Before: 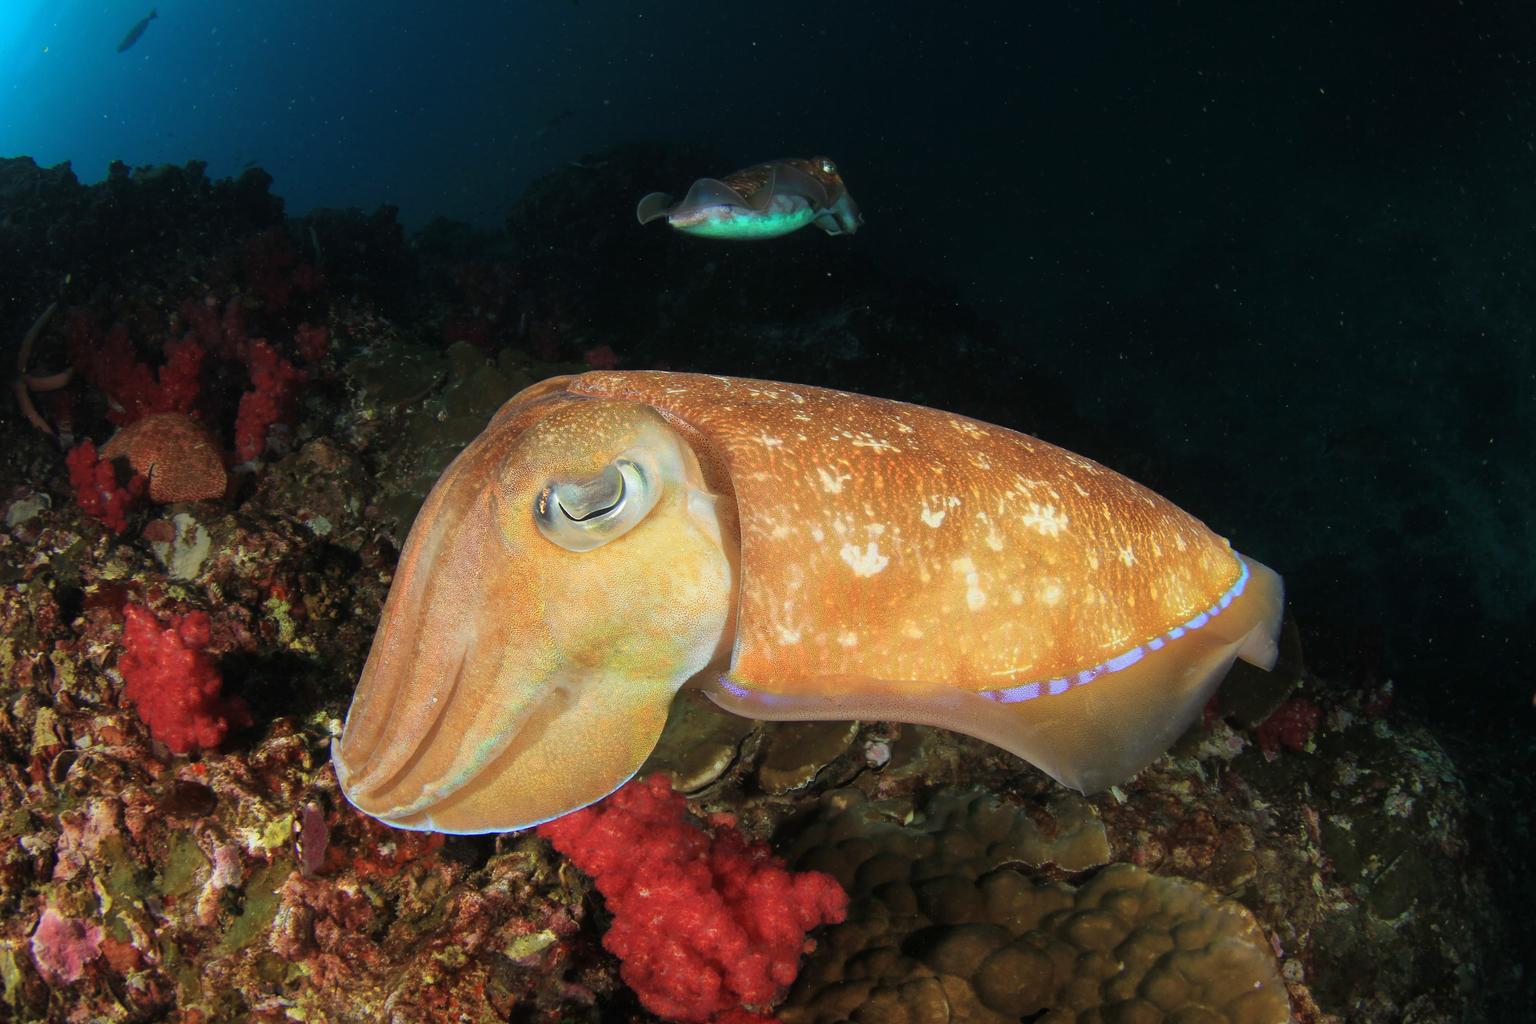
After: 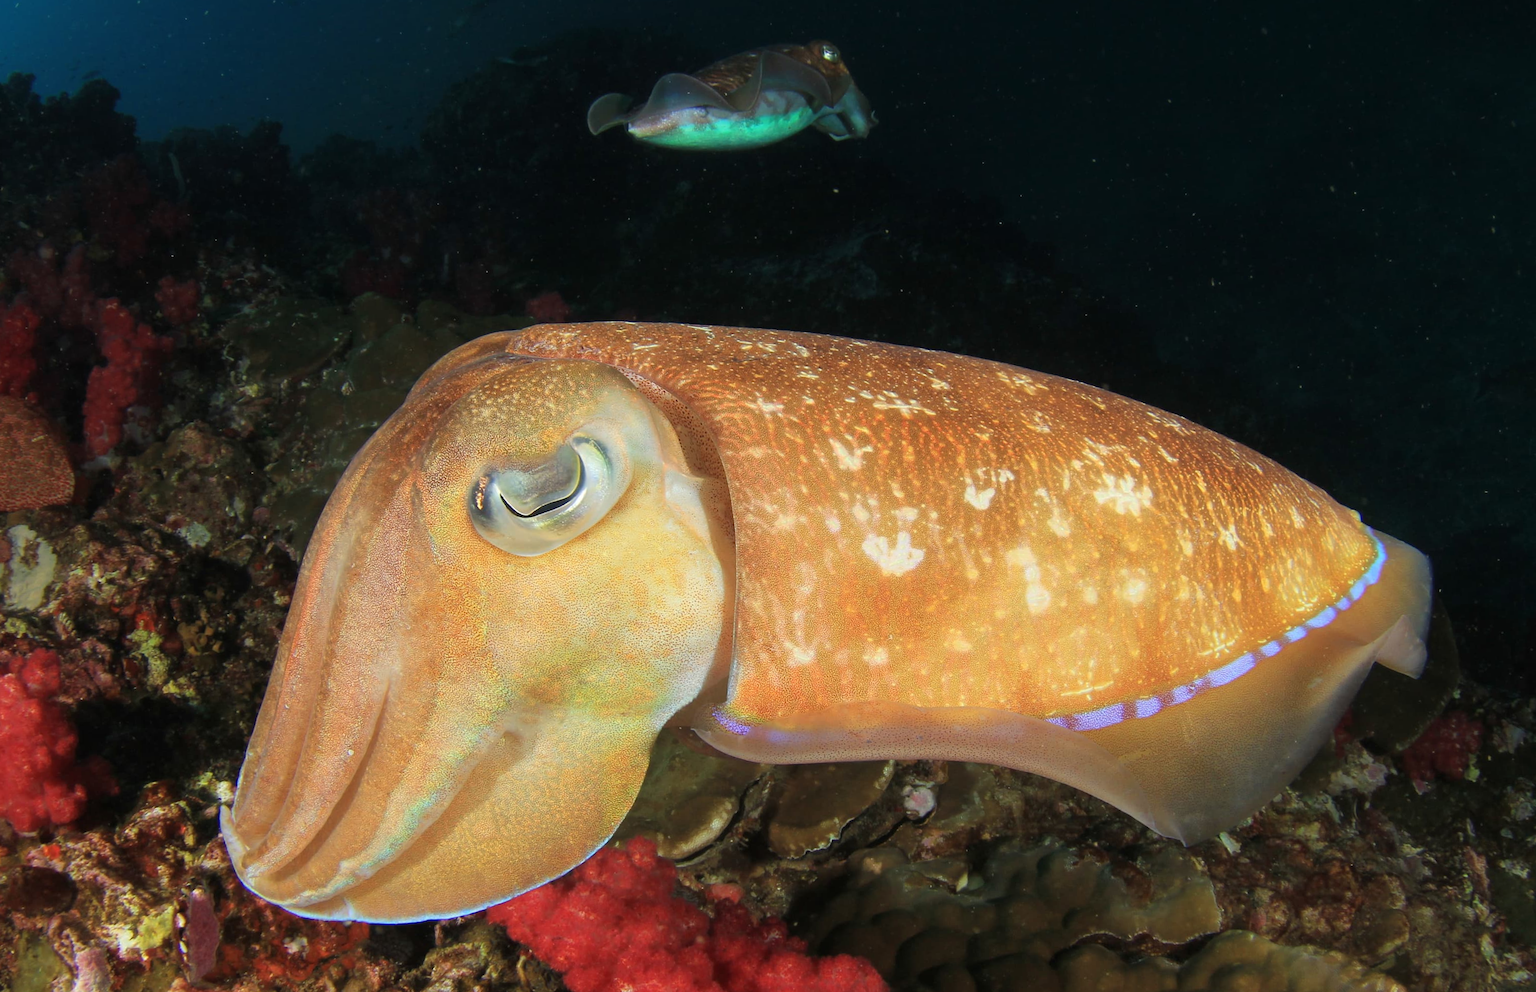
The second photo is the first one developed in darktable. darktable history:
crop and rotate: left 10.071%, top 10.071%, right 10.02%, bottom 10.02%
rotate and perspective: rotation -2°, crop left 0.022, crop right 0.978, crop top 0.049, crop bottom 0.951
